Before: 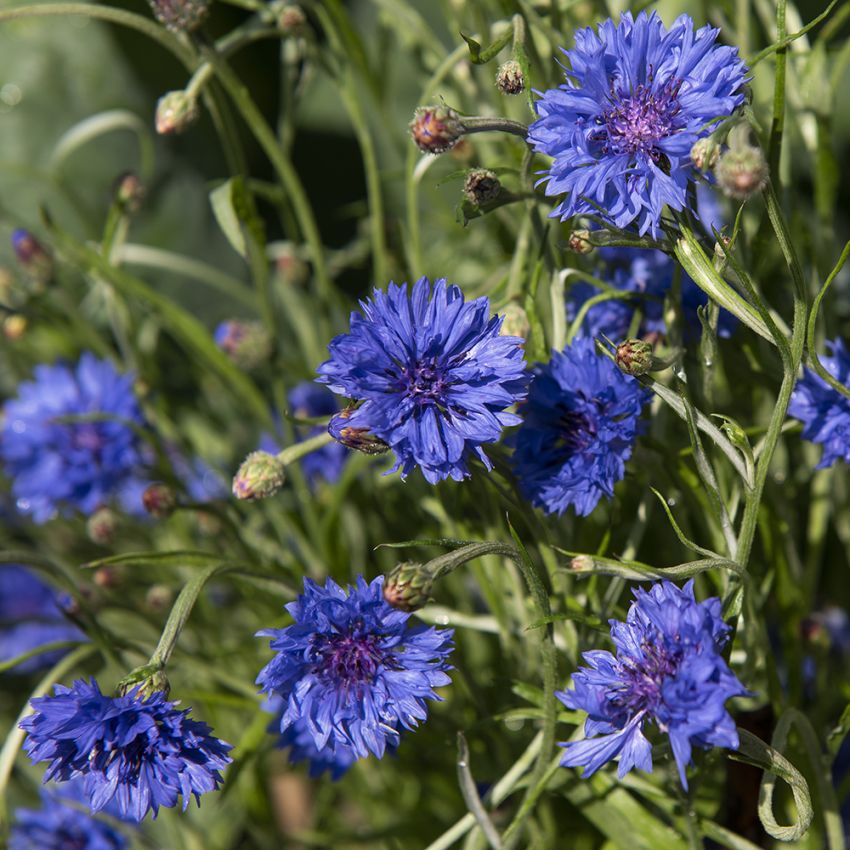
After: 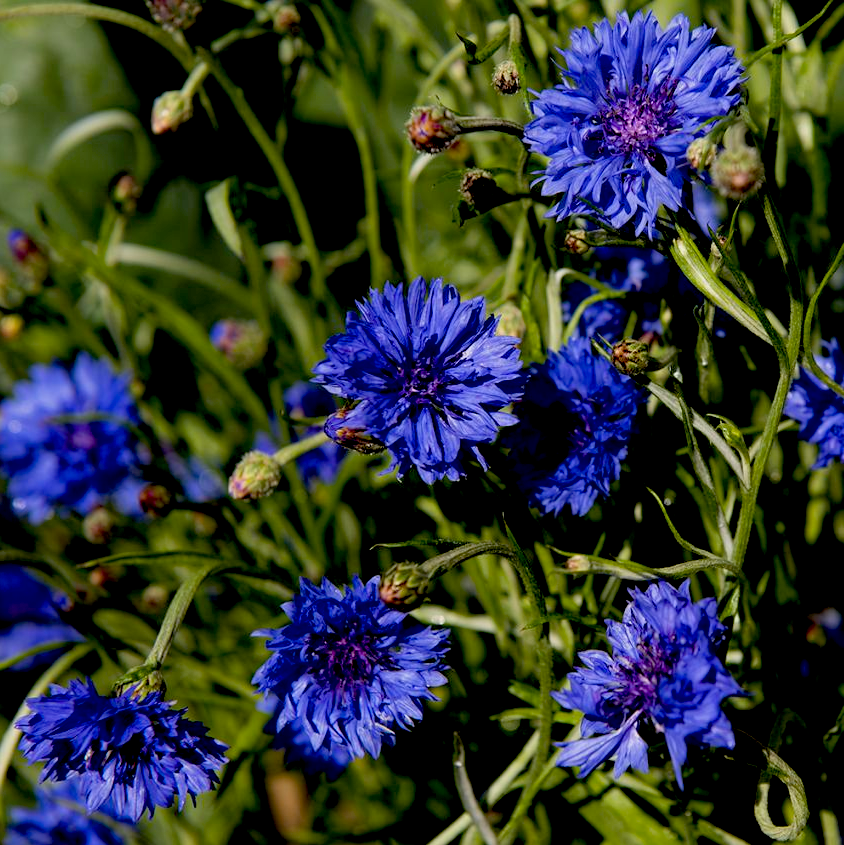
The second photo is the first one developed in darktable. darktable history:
exposure: black level correction 0.046, exposure -0.228 EV, compensate highlight preservation false
color balance rgb: linear chroma grading › global chroma 6.48%, perceptual saturation grading › global saturation 12.96%, global vibrance 6.02%
crop and rotate: left 0.614%, top 0.179%, bottom 0.309%
